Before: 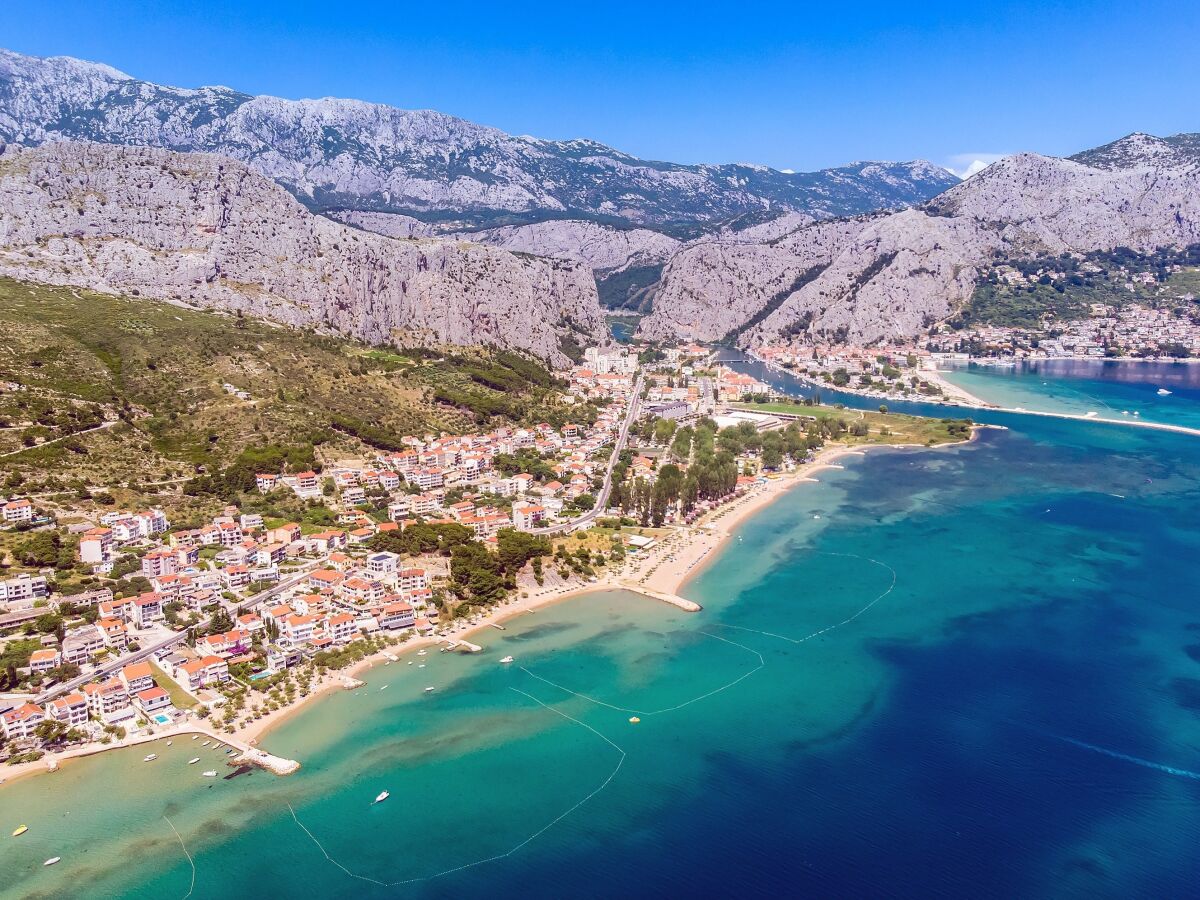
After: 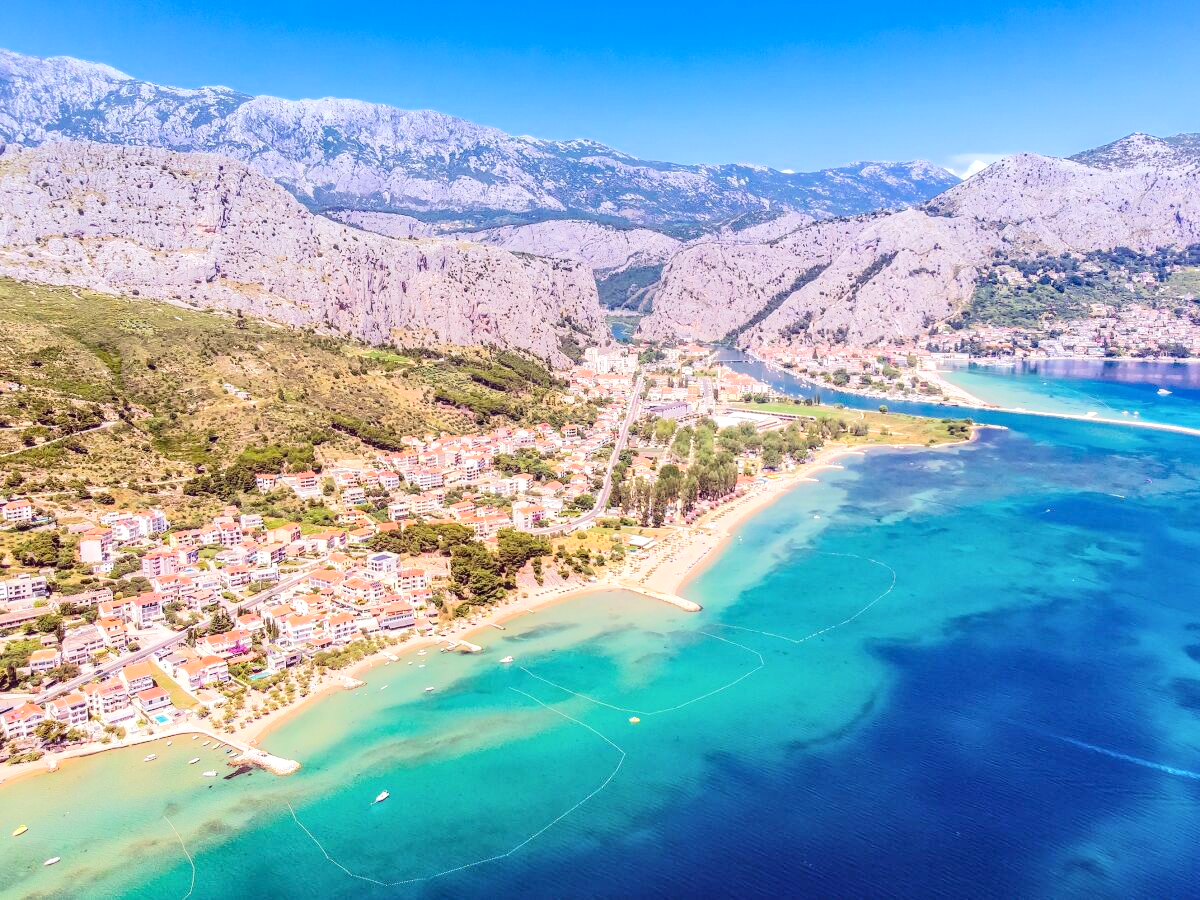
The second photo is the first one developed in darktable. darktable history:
local contrast: on, module defaults
tone equalizer: -7 EV 0.148 EV, -6 EV 0.639 EV, -5 EV 1.17 EV, -4 EV 1.33 EV, -3 EV 1.15 EV, -2 EV 0.6 EV, -1 EV 0.153 EV, edges refinement/feathering 500, mask exposure compensation -1.57 EV, preserve details no
